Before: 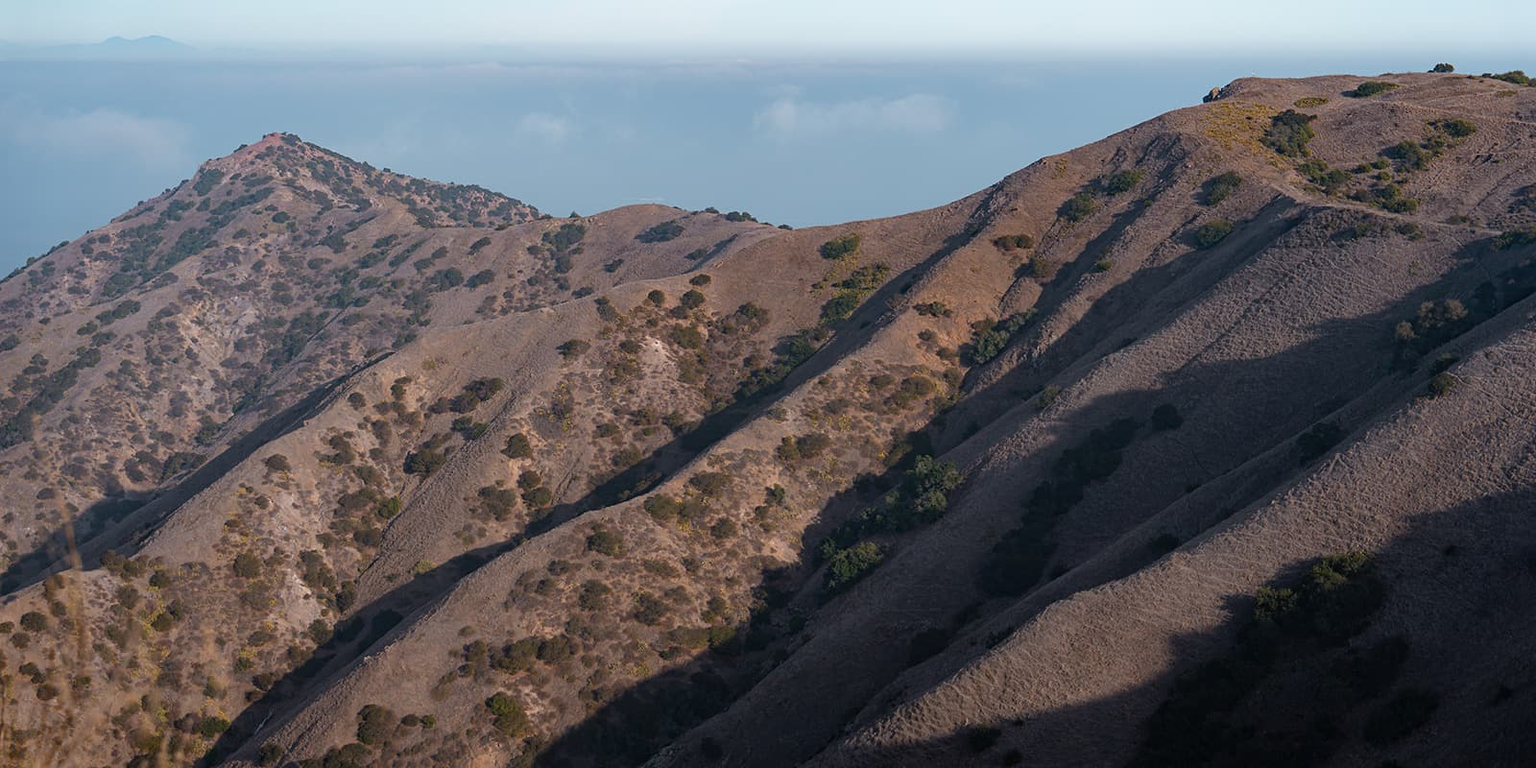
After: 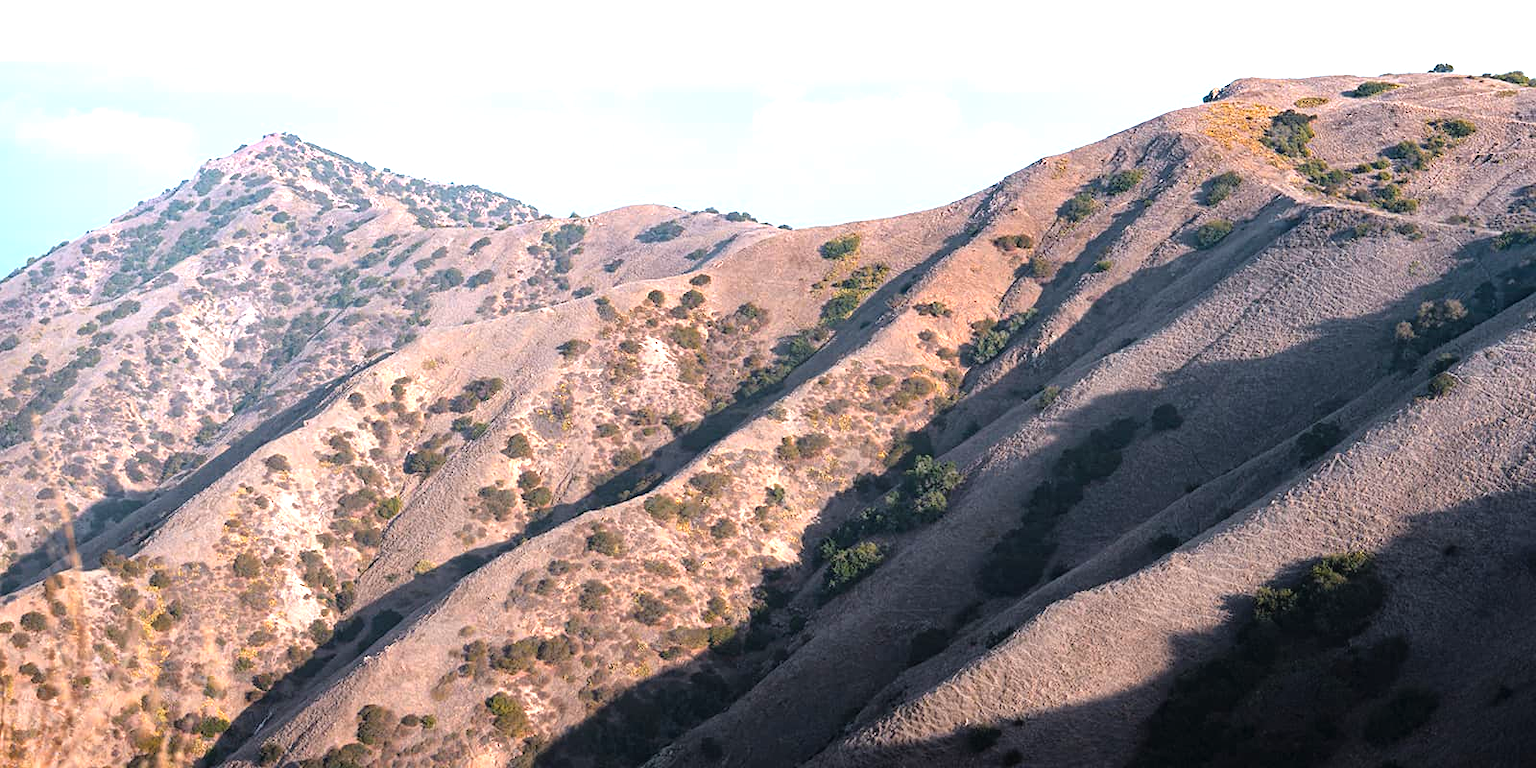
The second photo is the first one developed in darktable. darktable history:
exposure: black level correction 0, exposure 1.199 EV, compensate highlight preservation false
tone equalizer: -8 EV -0.721 EV, -7 EV -0.669 EV, -6 EV -0.636 EV, -5 EV -0.394 EV, -3 EV 0.394 EV, -2 EV 0.6 EV, -1 EV 0.69 EV, +0 EV 0.742 EV, mask exposure compensation -0.489 EV
color zones: curves: ch1 [(0.239, 0.552) (0.75, 0.5)]; ch2 [(0.25, 0.462) (0.749, 0.457)]
